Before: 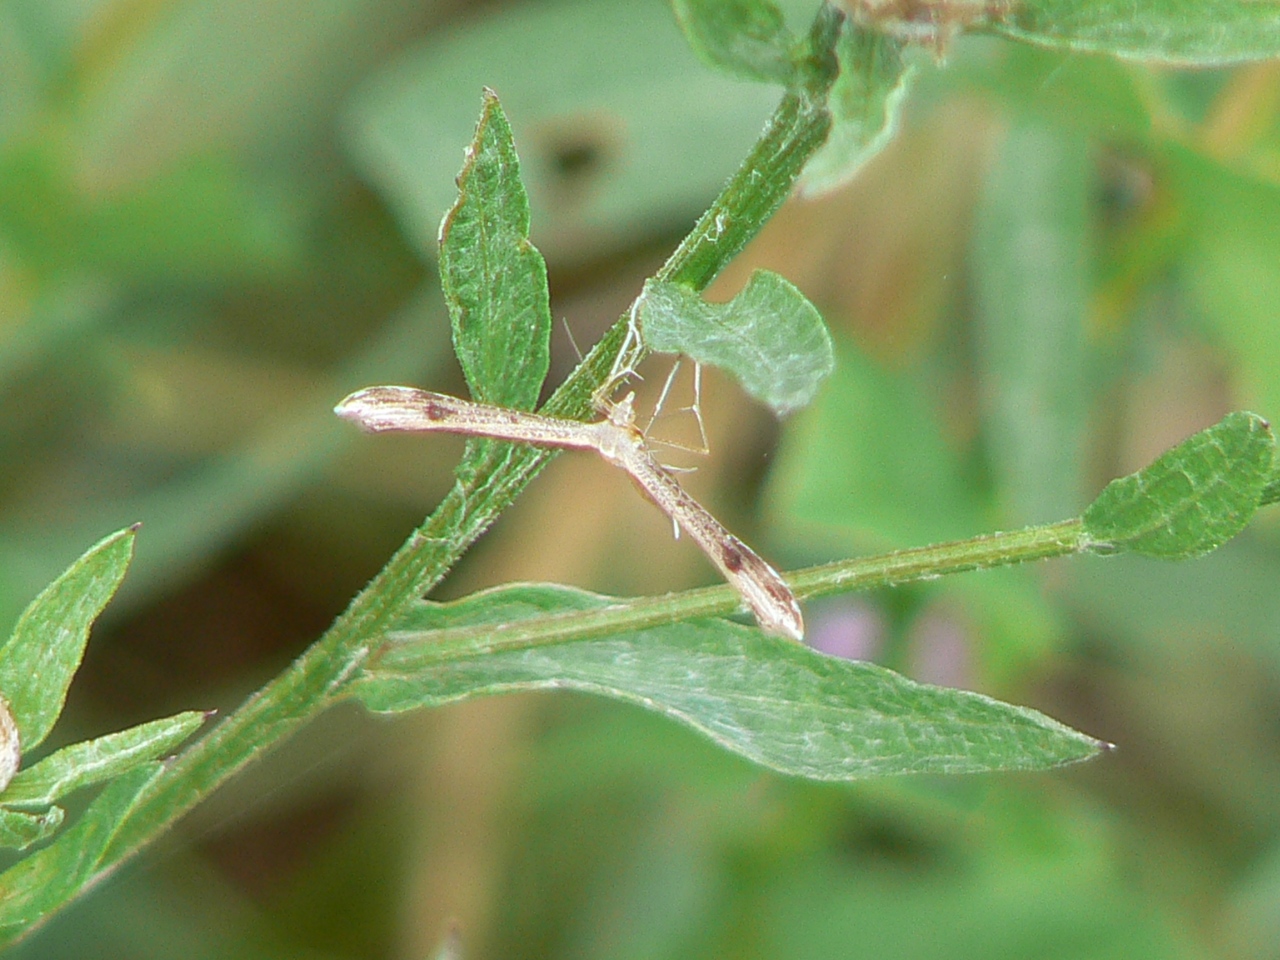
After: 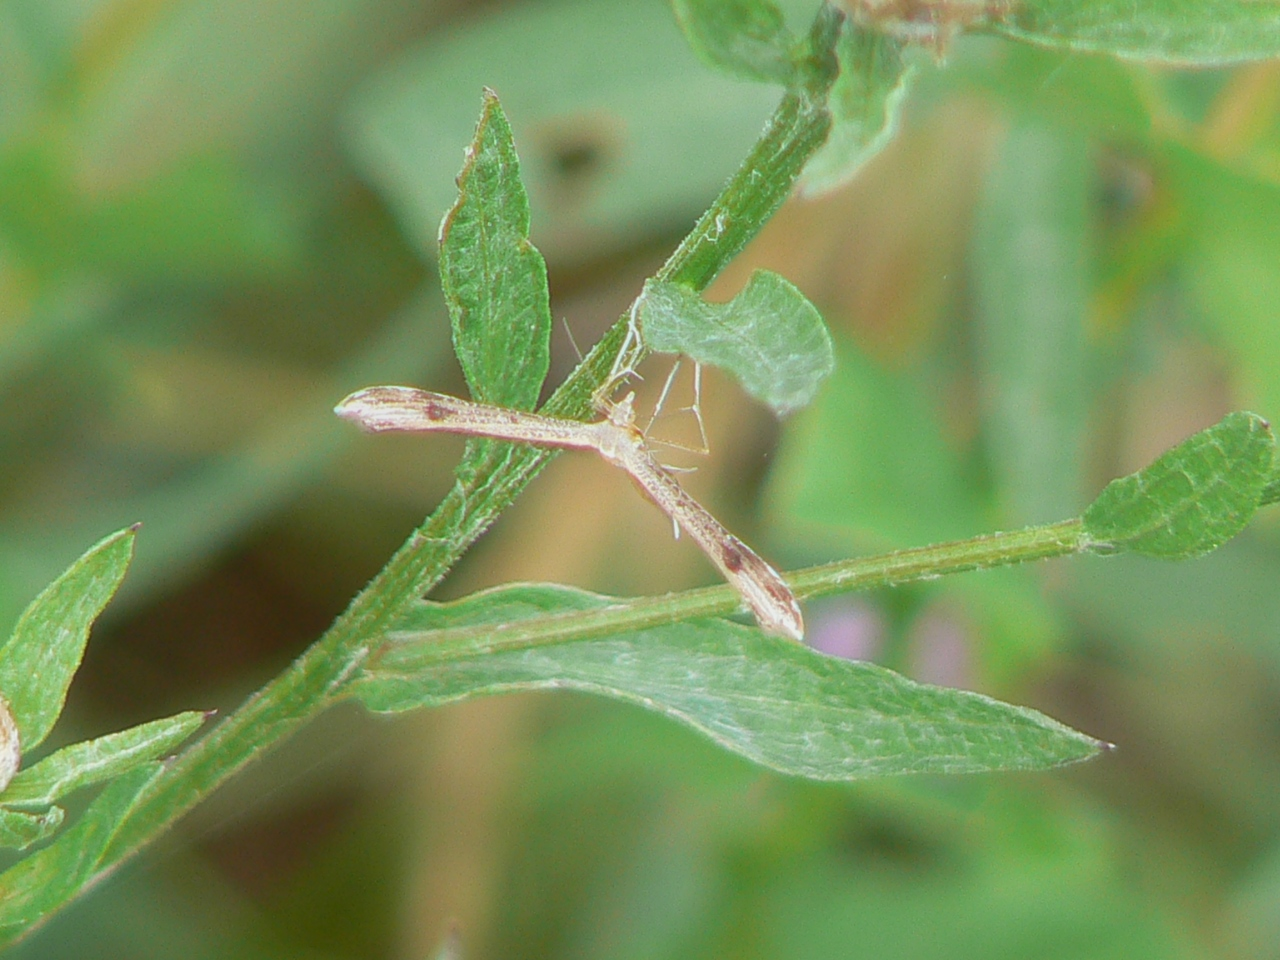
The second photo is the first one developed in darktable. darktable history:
contrast equalizer: y [[0.546, 0.552, 0.554, 0.554, 0.552, 0.546], [0.5 ×6], [0.5 ×6], [0 ×6], [0 ×6]], mix -0.991
